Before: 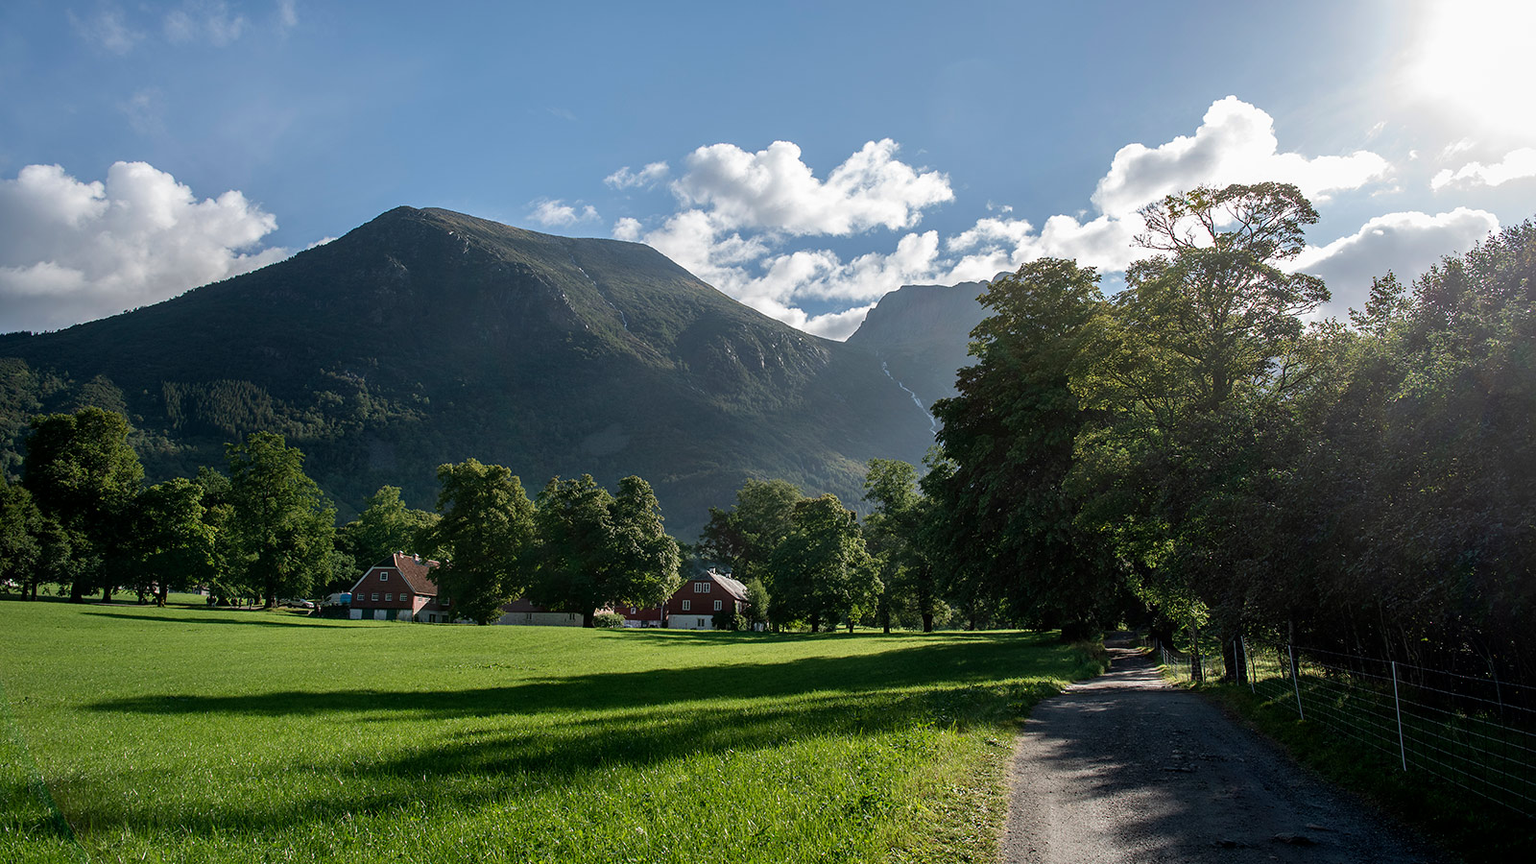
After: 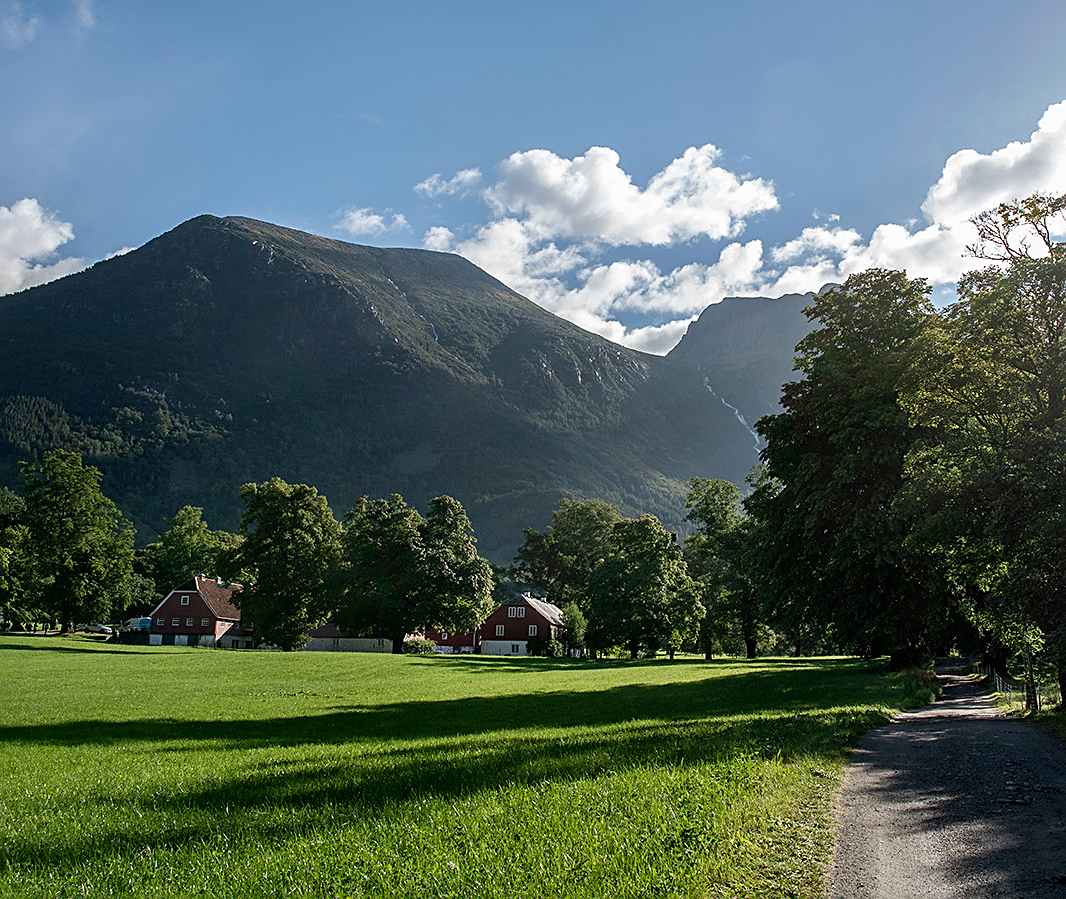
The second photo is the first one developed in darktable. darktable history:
contrast brightness saturation: contrast 0.08, saturation 0.02
exposure: compensate highlight preservation false
sharpen: on, module defaults
crop and rotate: left 13.537%, right 19.796%
